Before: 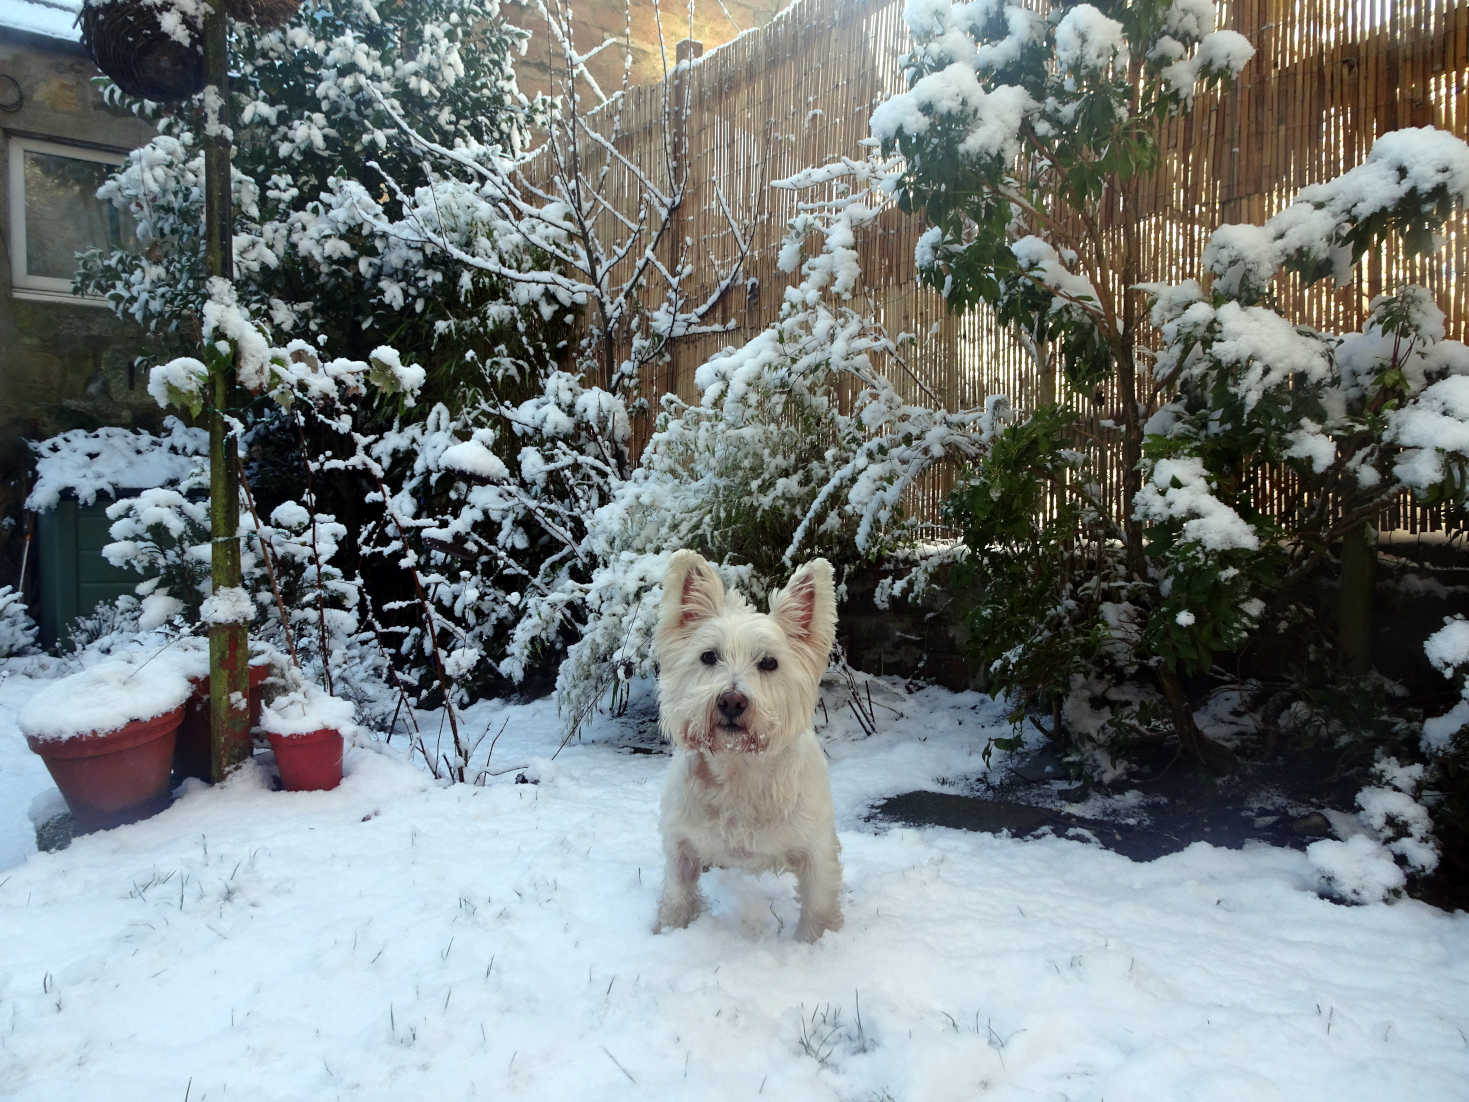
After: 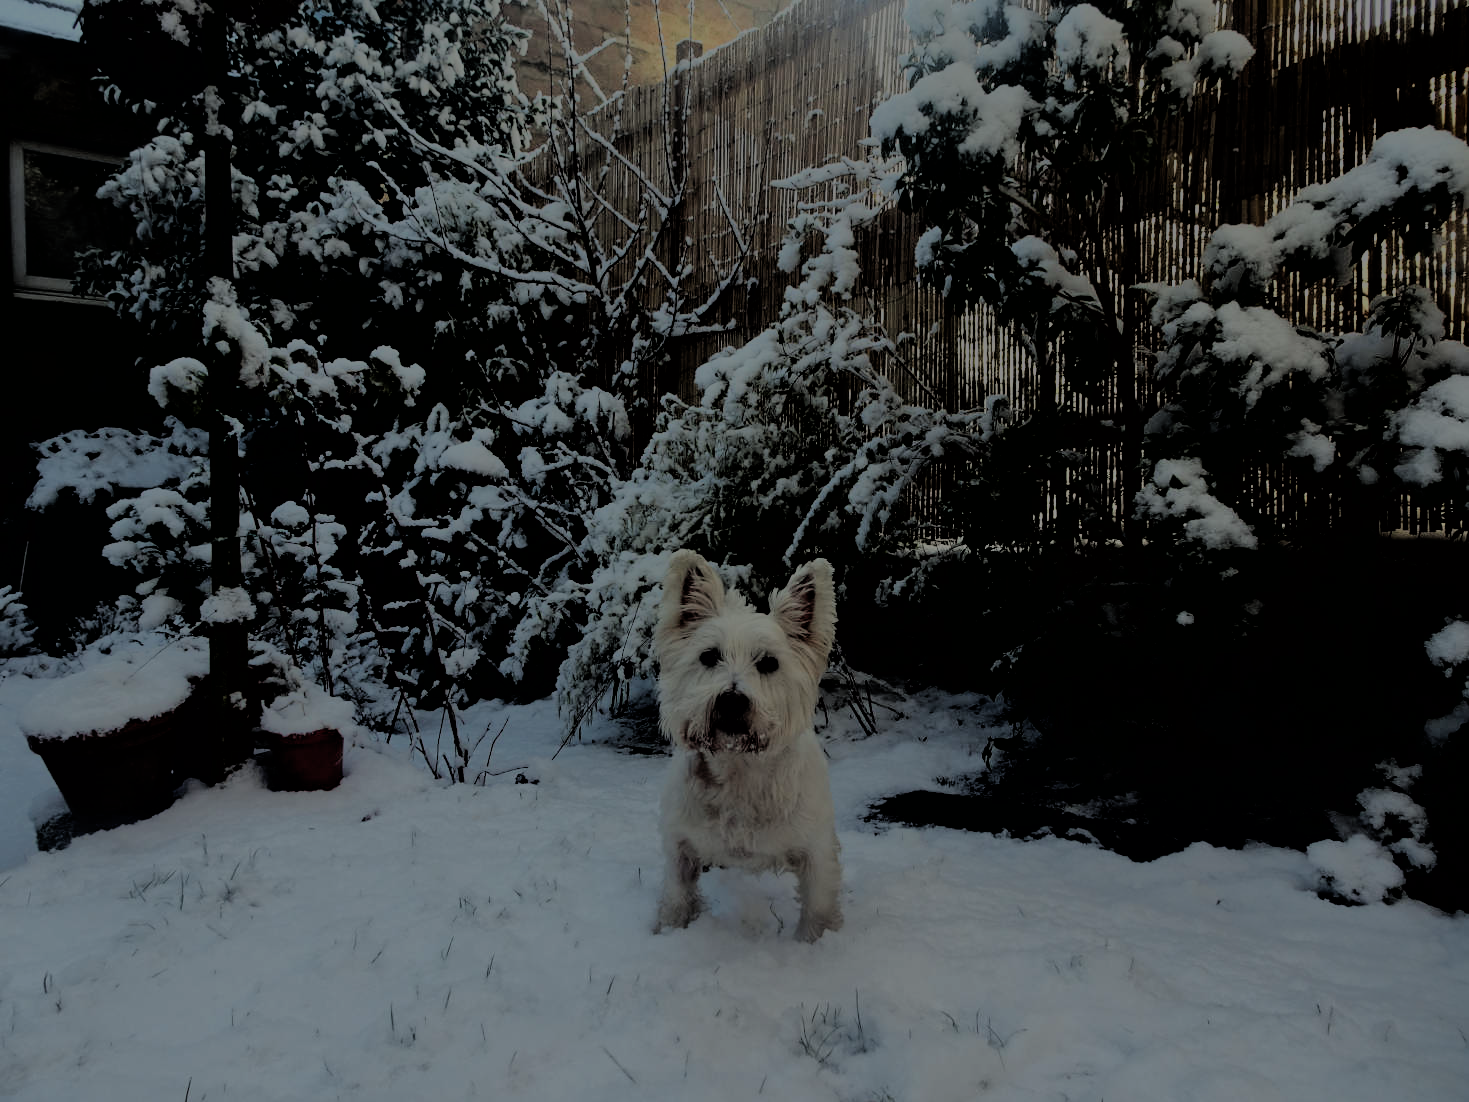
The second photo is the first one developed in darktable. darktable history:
tone equalizer: -8 EV -2 EV, -7 EV -1.97 EV, -6 EV -1.99 EV, -5 EV -1.97 EV, -4 EV -1.99 EV, -3 EV -2 EV, -2 EV -1.99 EV, -1 EV -1.62 EV, +0 EV -2 EV, smoothing diameter 24.98%, edges refinement/feathering 7.8, preserve details guided filter
filmic rgb: black relative exposure -3.31 EV, white relative exposure 3.45 EV, hardness 2.36, contrast 1.104
